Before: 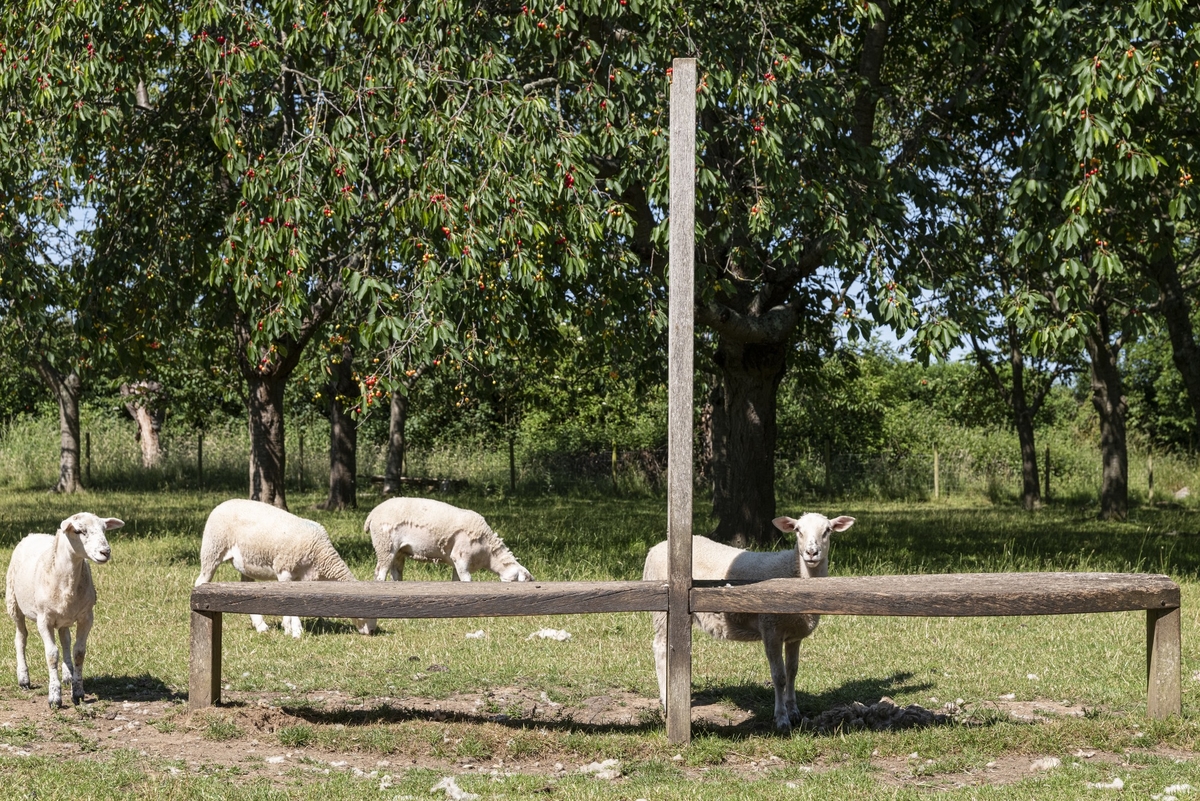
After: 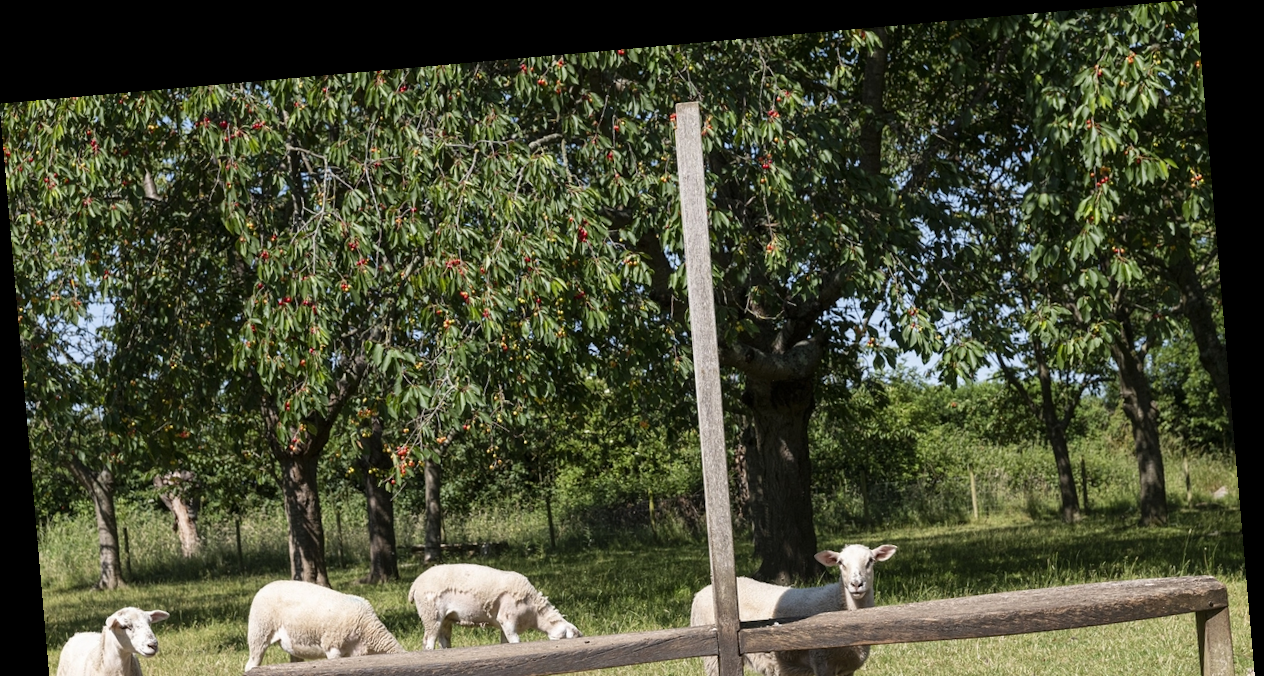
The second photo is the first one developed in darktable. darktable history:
crop: bottom 24.988%
rotate and perspective: rotation -4.98°, automatic cropping off
